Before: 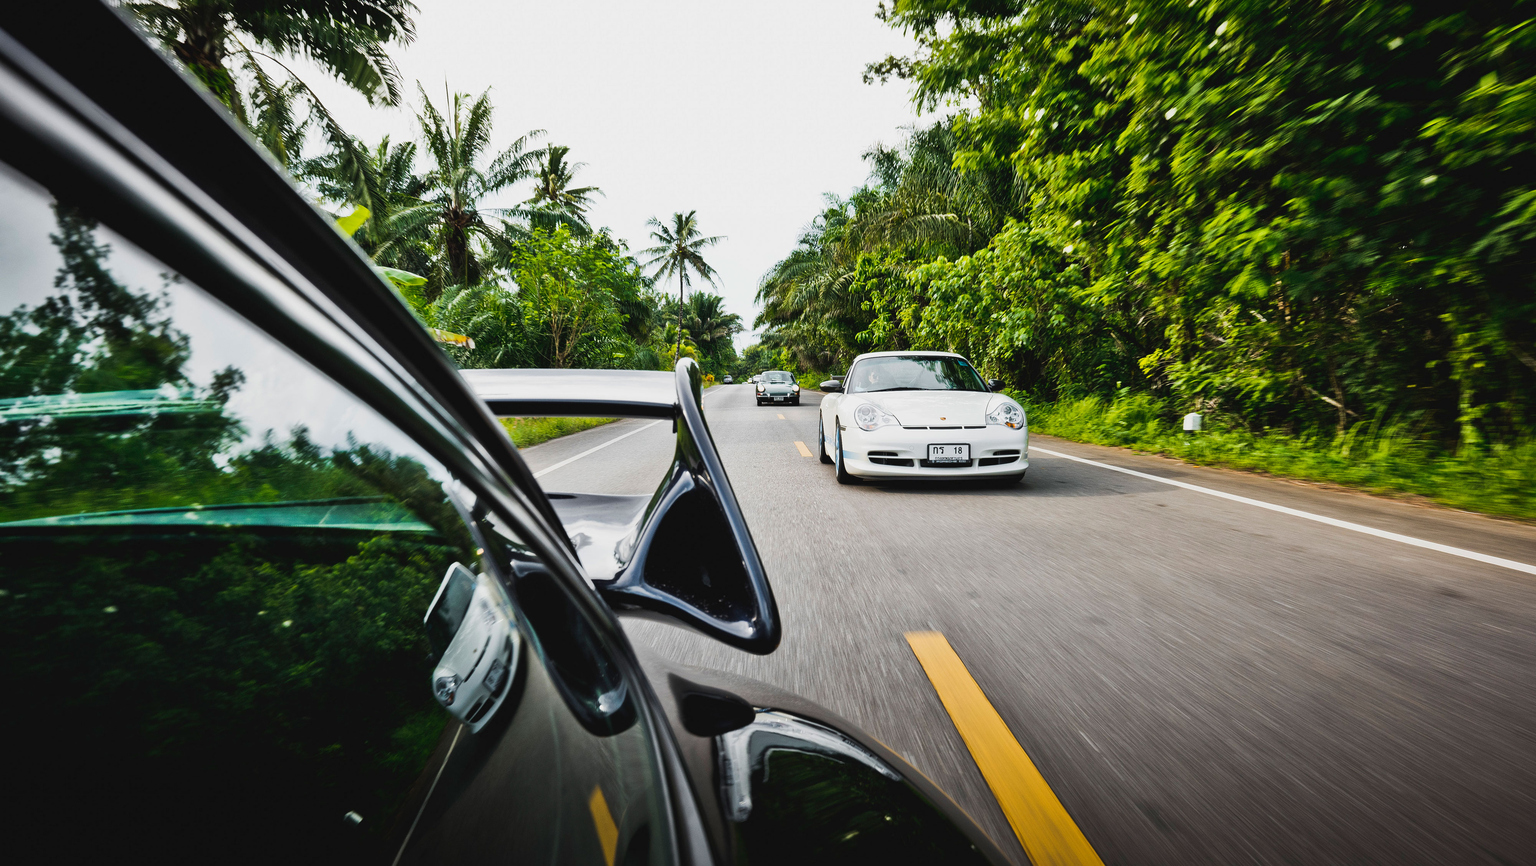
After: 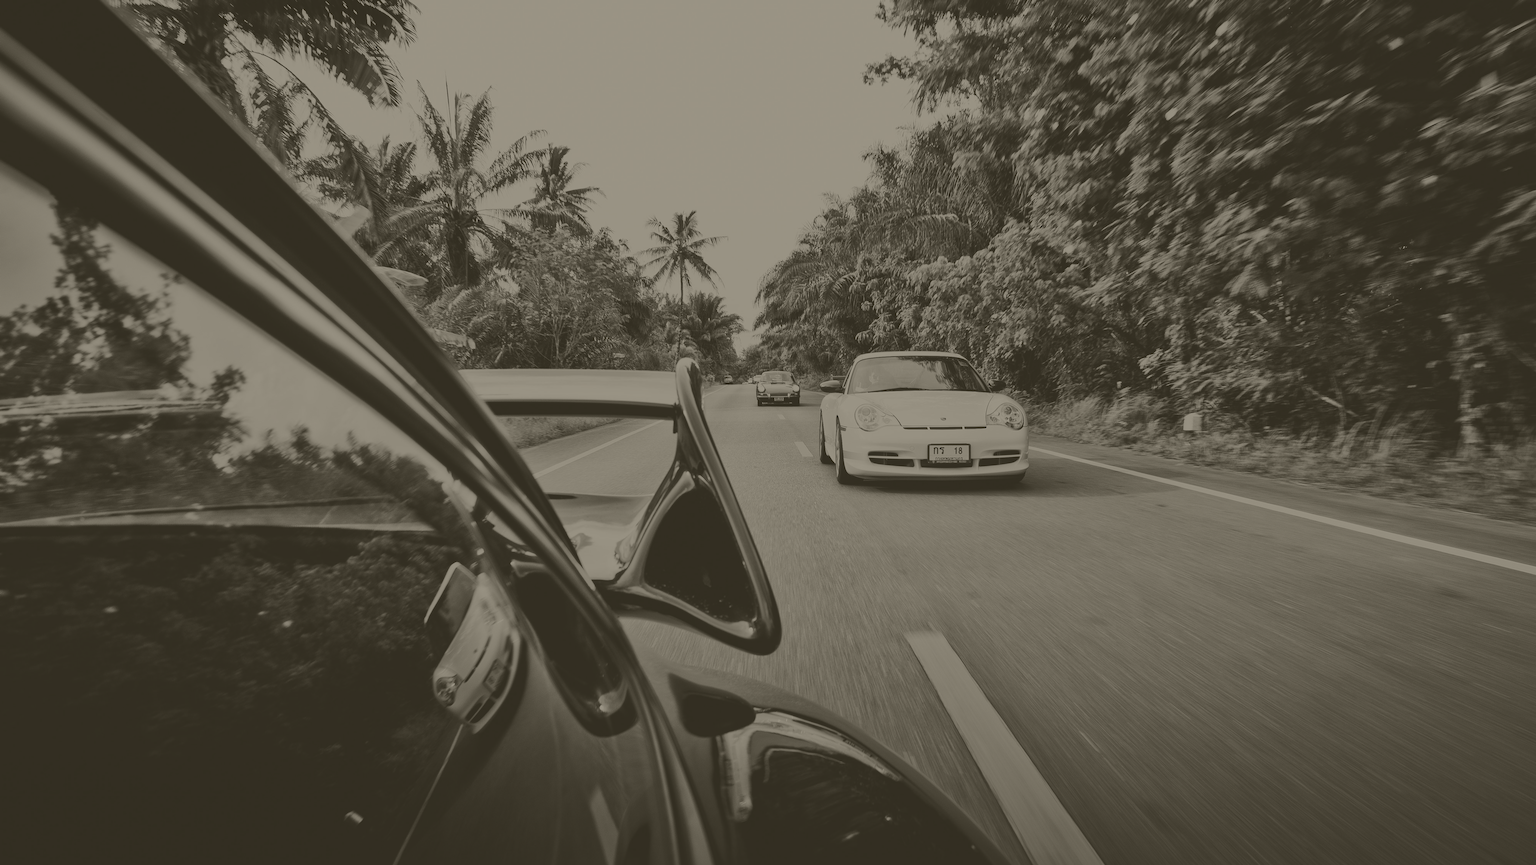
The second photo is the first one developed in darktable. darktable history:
colorize: hue 41.44°, saturation 22%, source mix 60%, lightness 10.61%
color balance rgb: shadows lift › chroma 3.88%, shadows lift › hue 88.52°, power › hue 214.65°, global offset › chroma 0.1%, global offset › hue 252.4°, contrast 4.45%
white balance: red 0.925, blue 1.046
lowpass: radius 0.1, contrast 0.85, saturation 1.1, unbound 0
contrast brightness saturation: contrast -0.1, saturation -0.1
